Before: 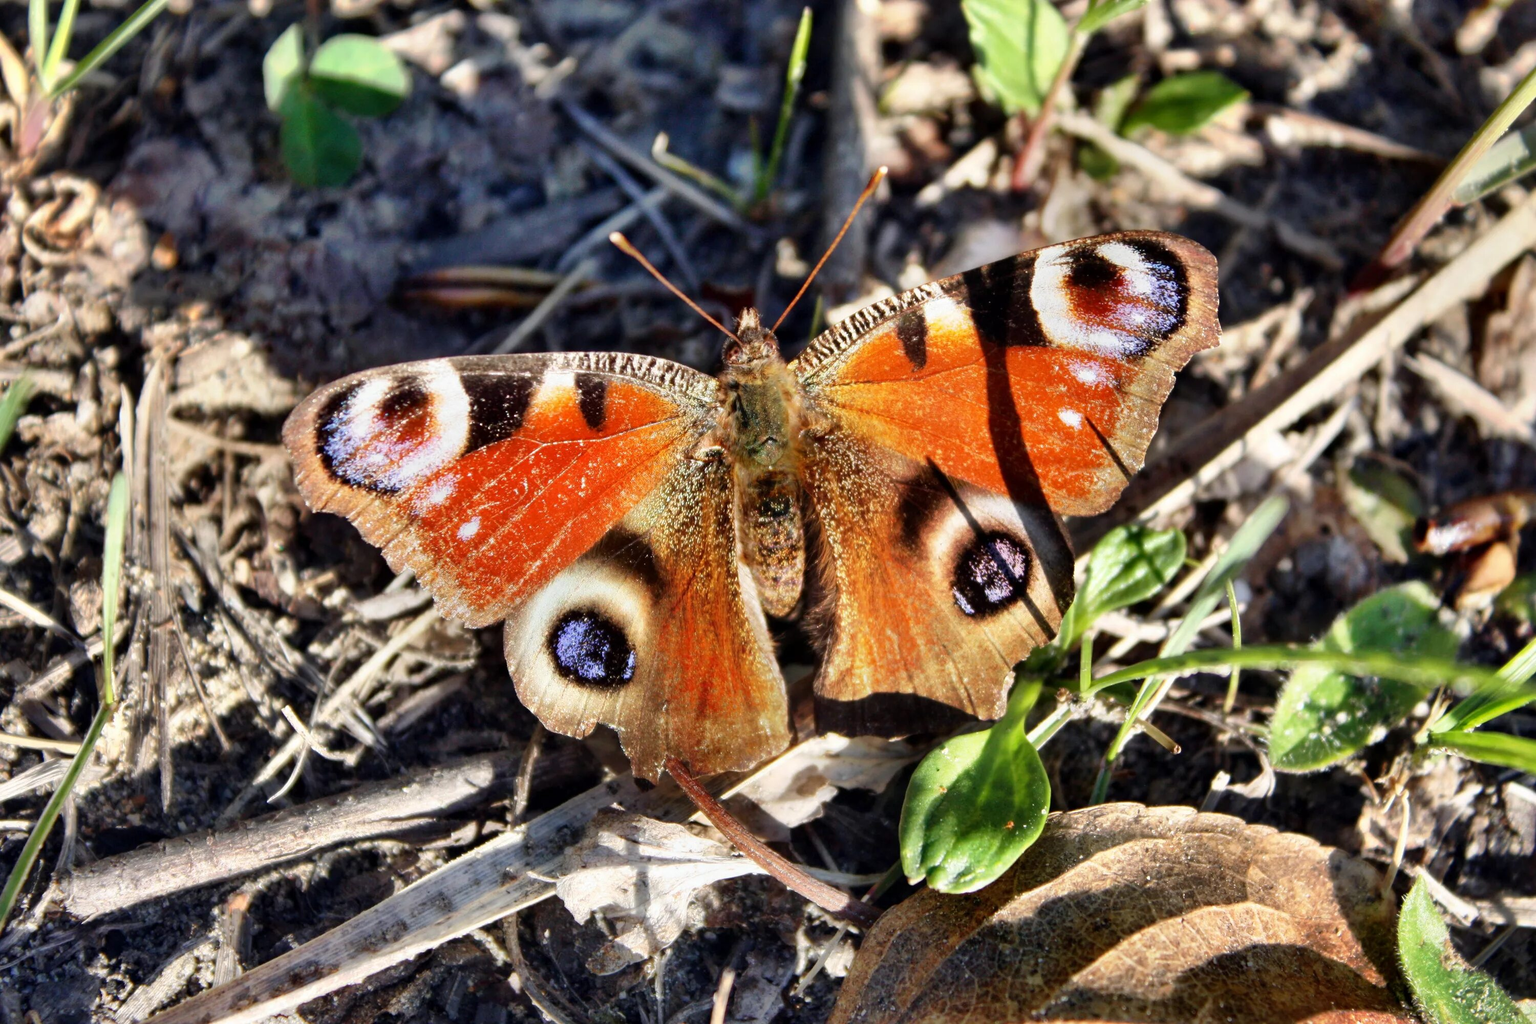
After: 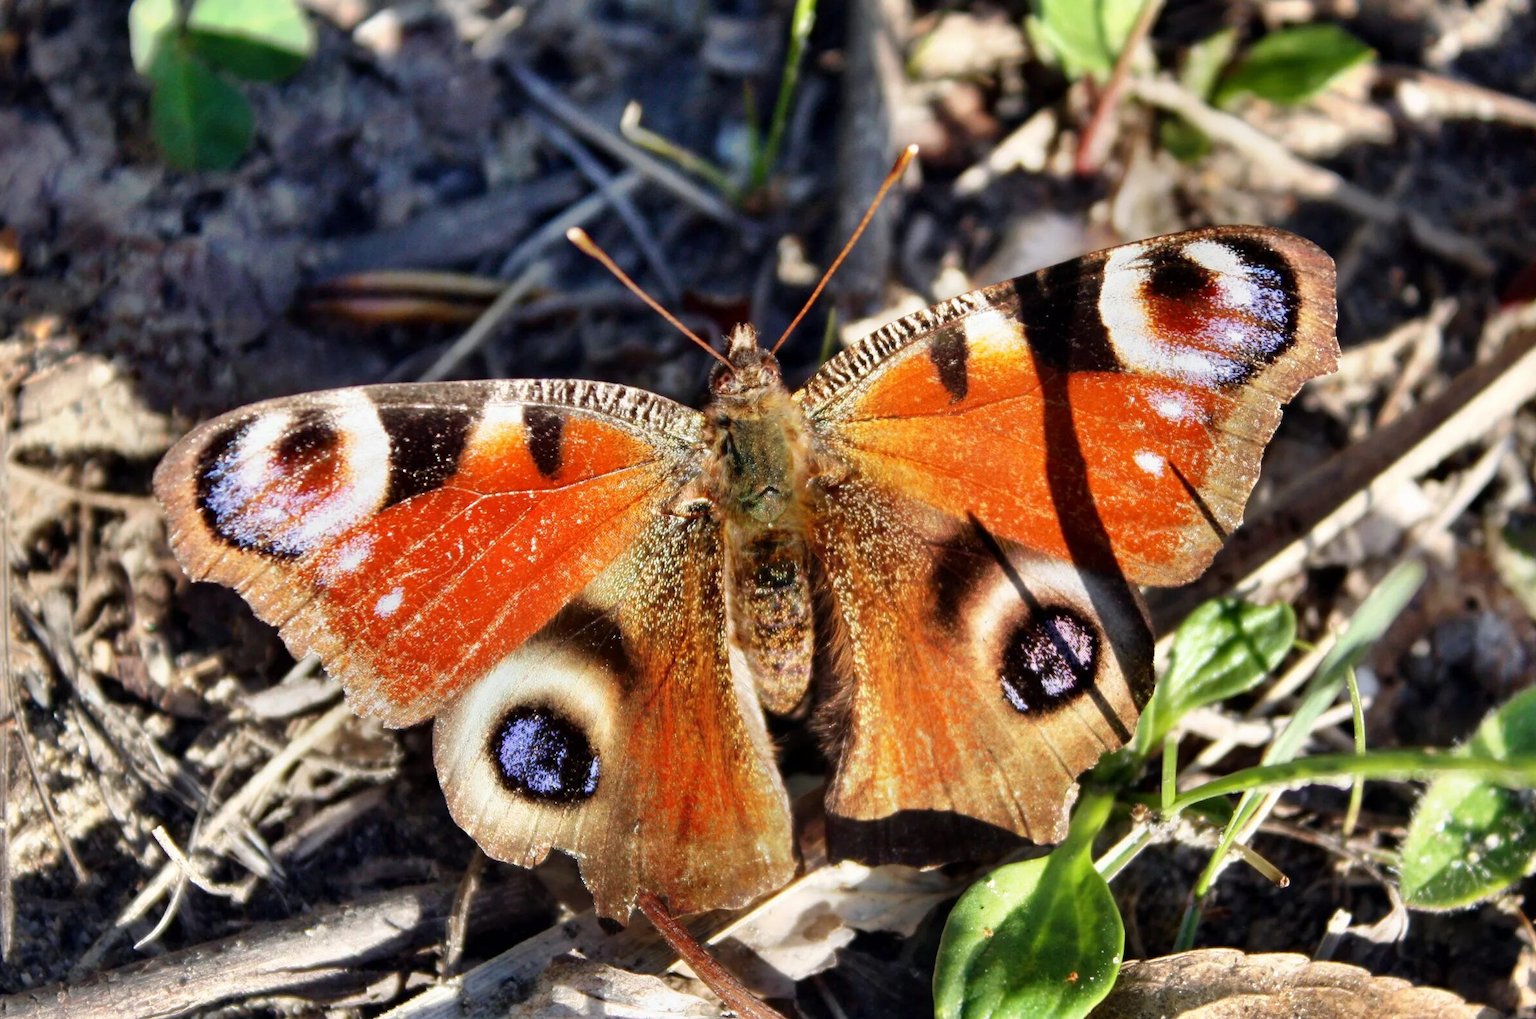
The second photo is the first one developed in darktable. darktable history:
crop and rotate: left 10.516%, top 5.139%, right 10.356%, bottom 16.092%
